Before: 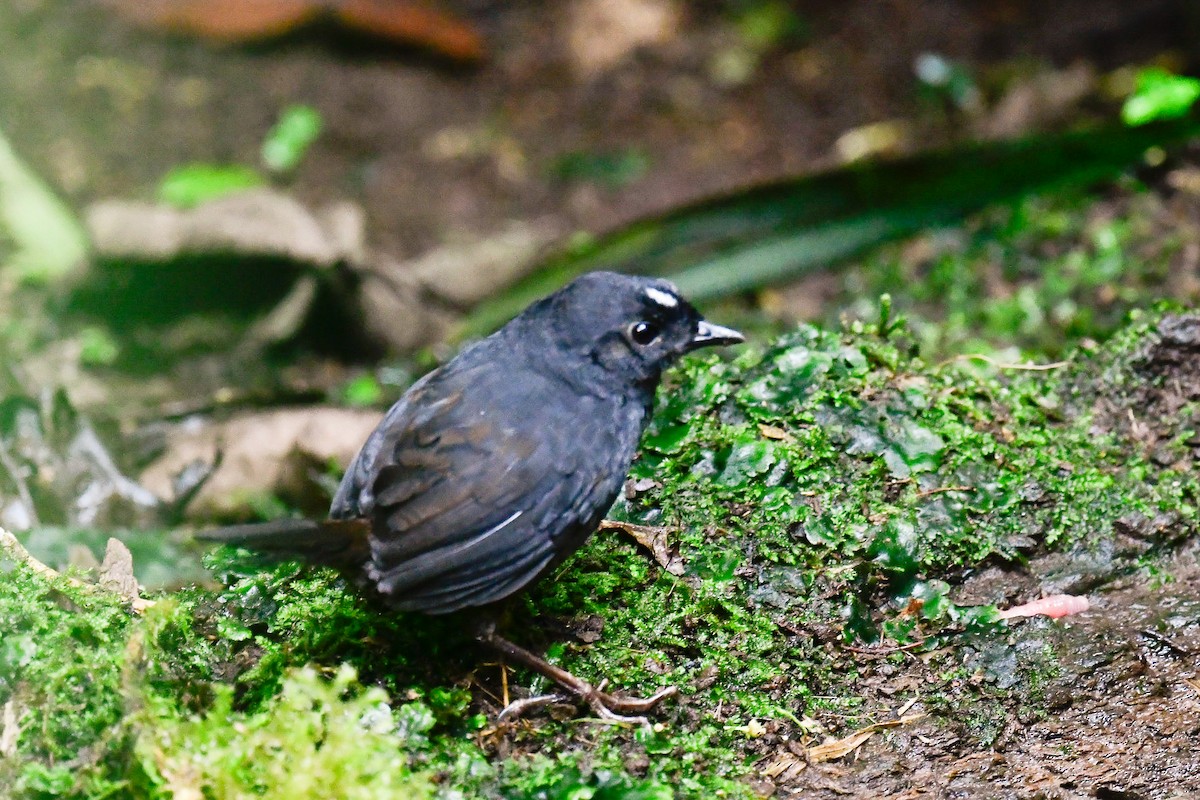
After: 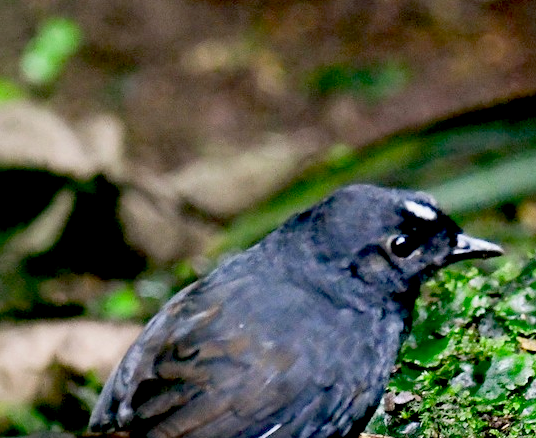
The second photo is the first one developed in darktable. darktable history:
crop: left 20.091%, top 10.885%, right 35.233%, bottom 34.342%
exposure: black level correction 0.028, exposure -0.078 EV, compensate highlight preservation false
